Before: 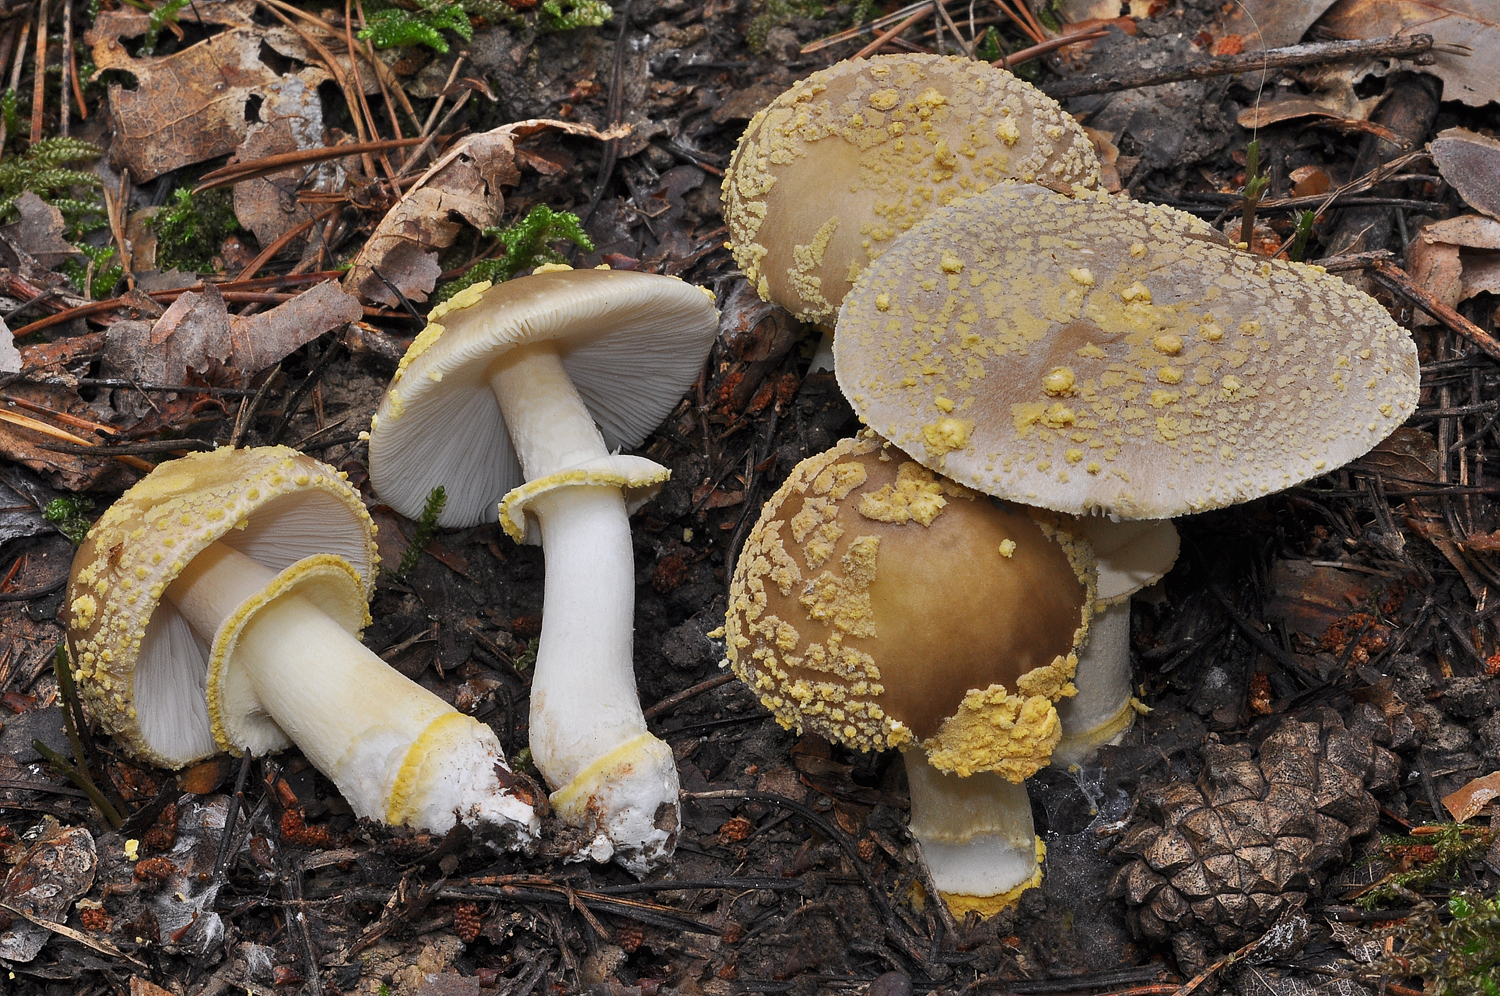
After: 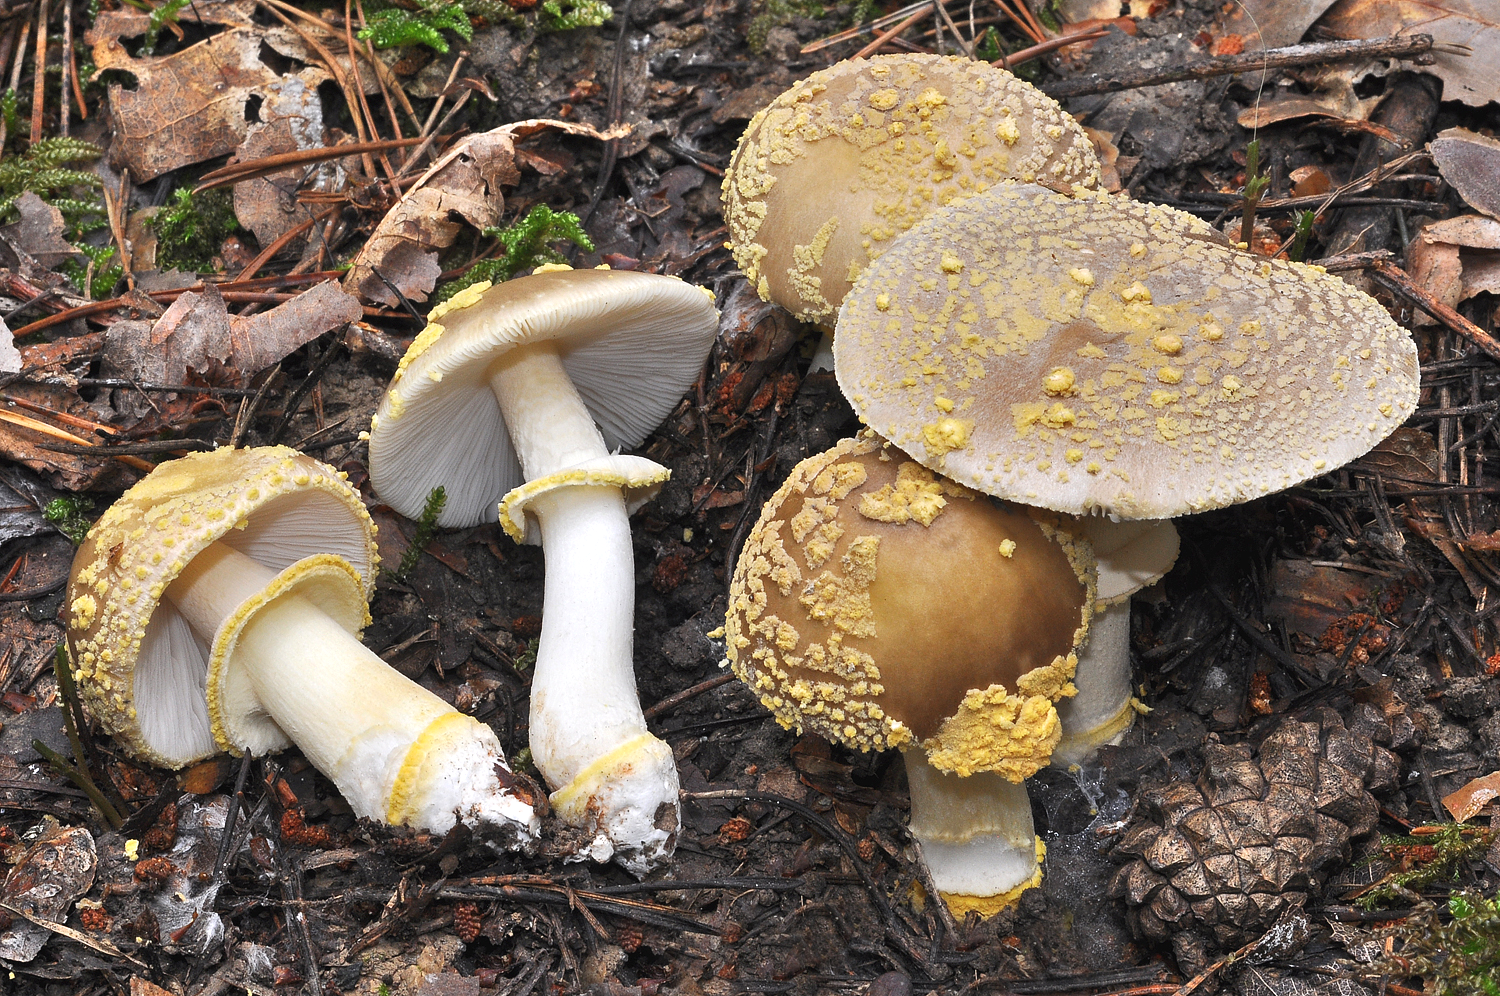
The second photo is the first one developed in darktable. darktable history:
exposure: black level correction -0.002, exposure 0.541 EV, compensate highlight preservation false
